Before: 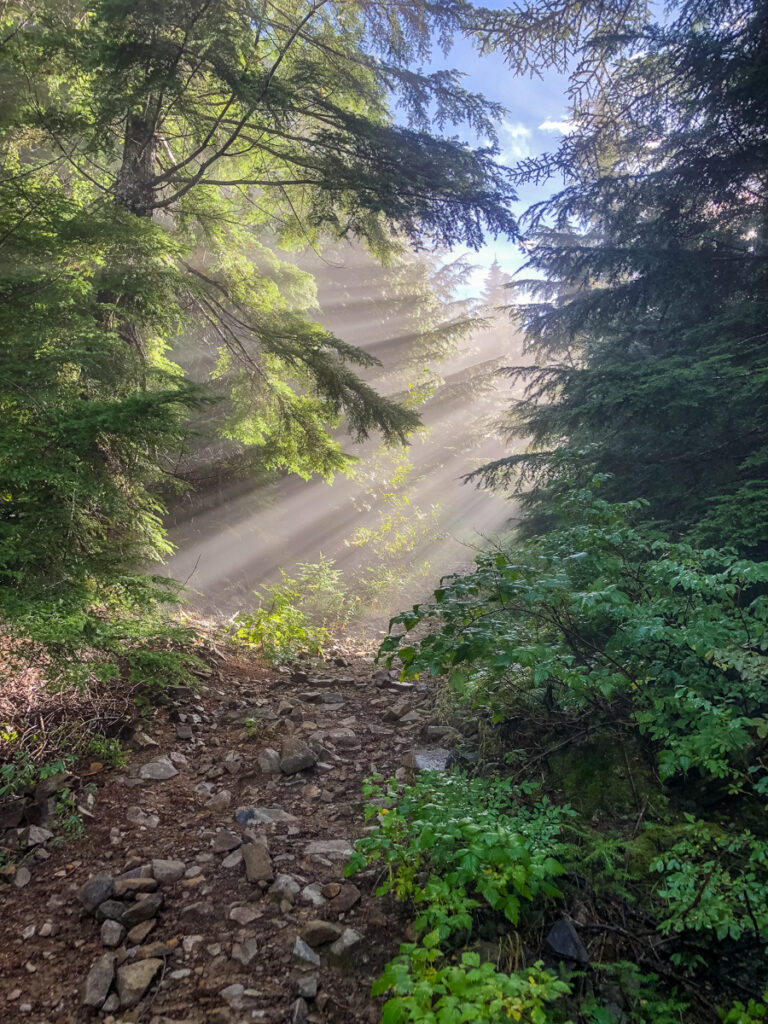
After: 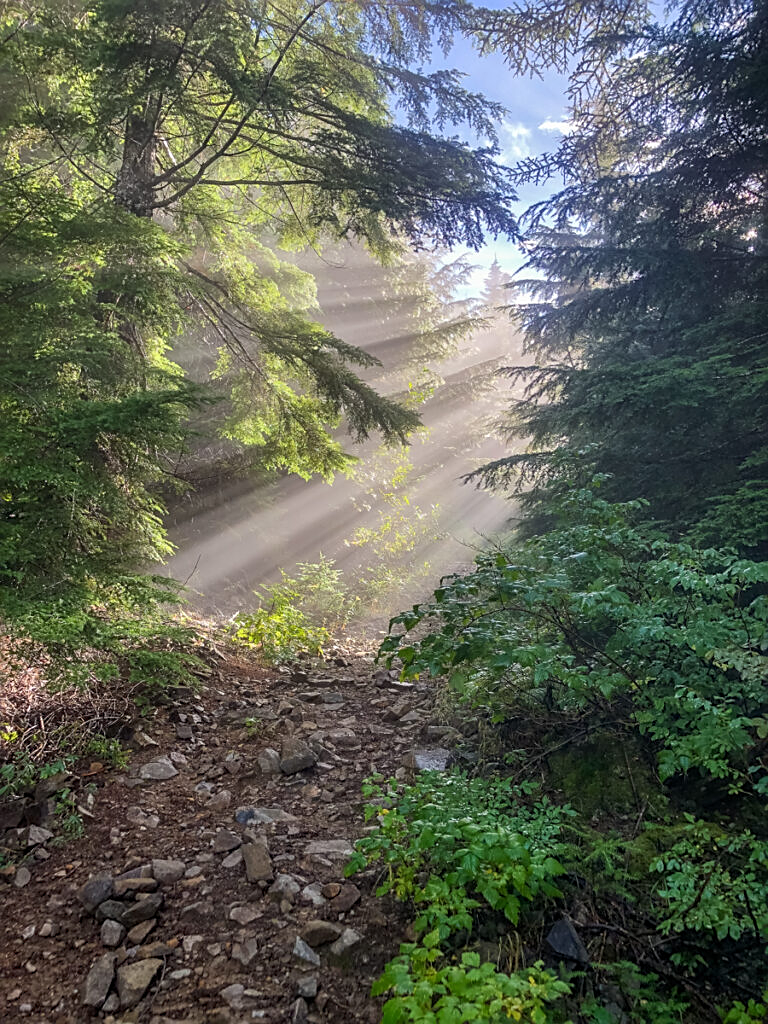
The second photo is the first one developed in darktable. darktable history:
levels: levels [0, 0.498, 1]
sharpen: on, module defaults
